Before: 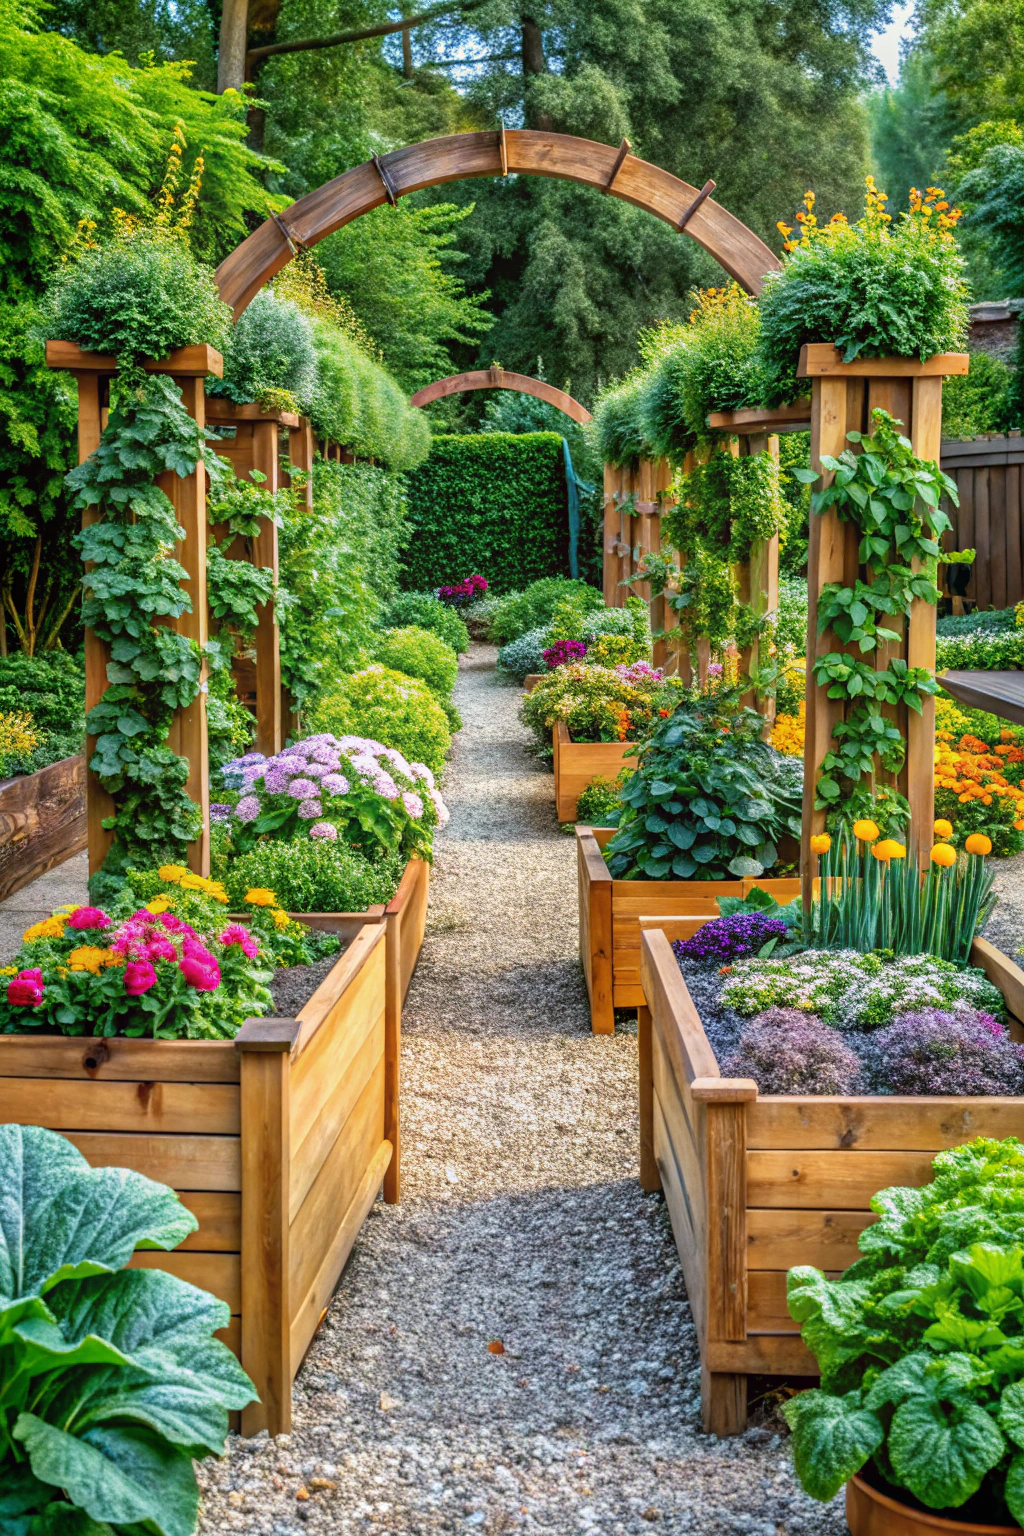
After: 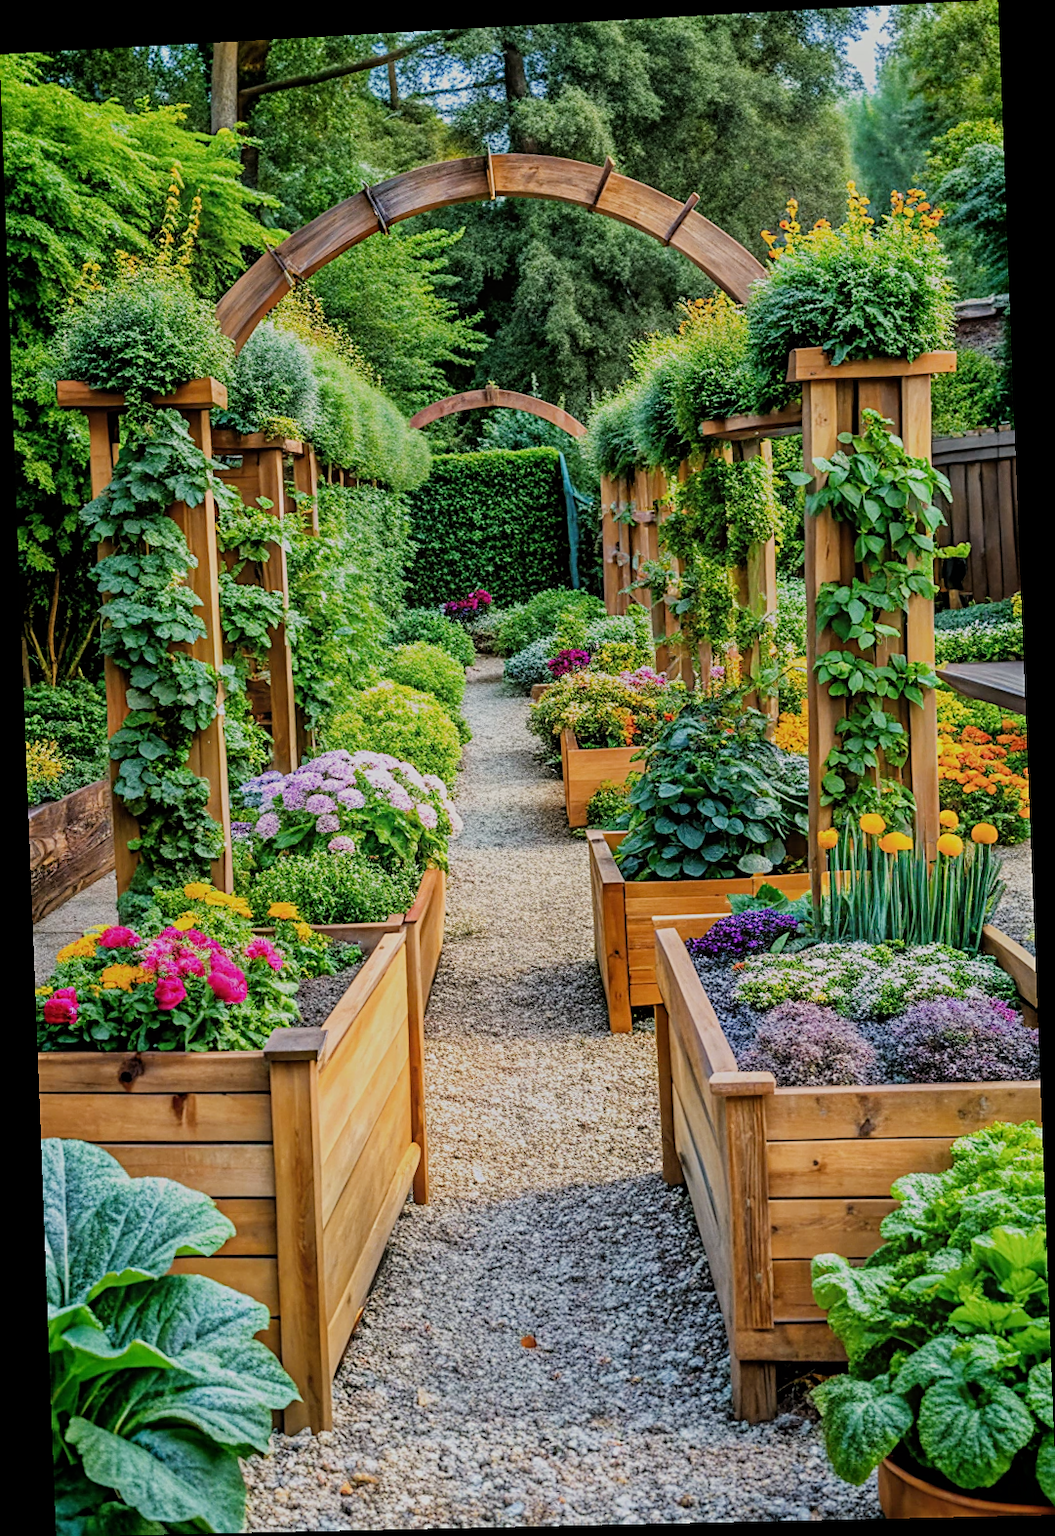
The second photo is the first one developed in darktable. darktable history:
rotate and perspective: rotation -2.22°, lens shift (horizontal) -0.022, automatic cropping off
filmic rgb: black relative exposure -7.65 EV, white relative exposure 4.56 EV, hardness 3.61
sharpen: on, module defaults
tone equalizer: on, module defaults
